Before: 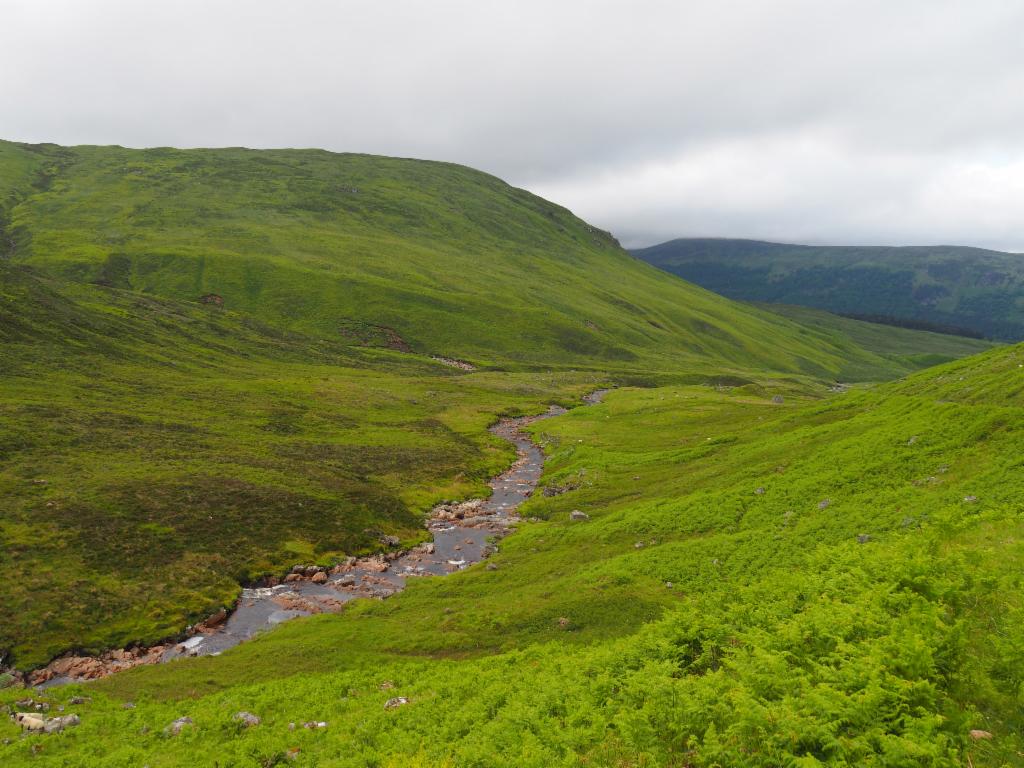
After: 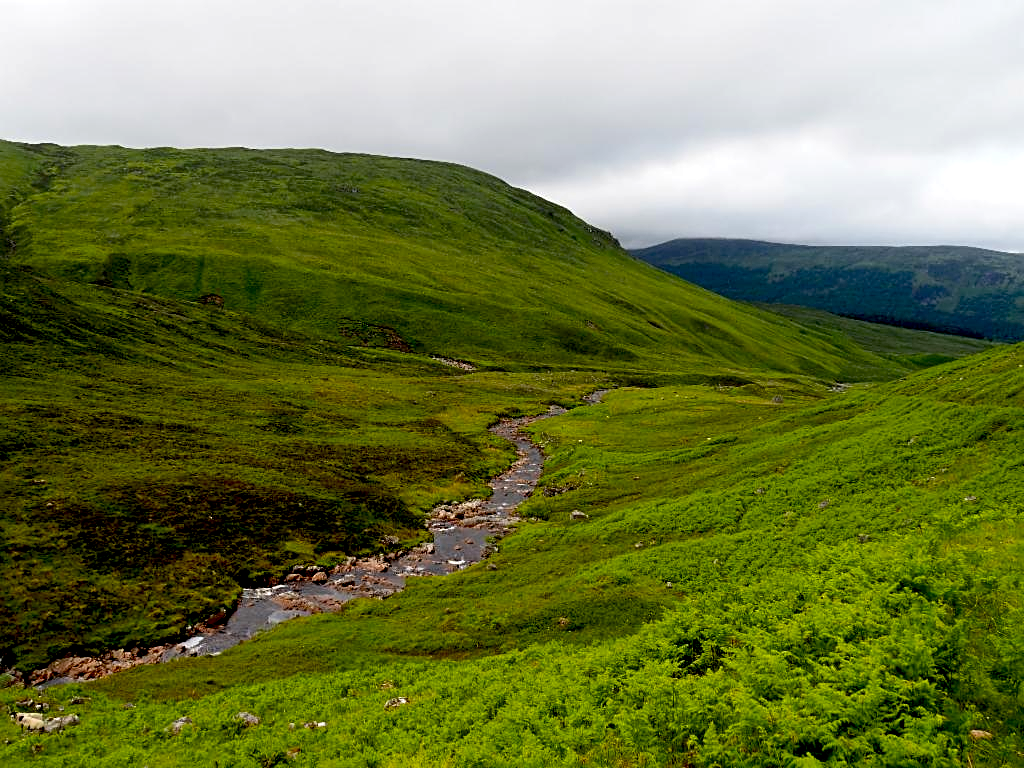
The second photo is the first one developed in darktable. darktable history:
sharpen: amount 0.498
tone equalizer: -8 EV -0.436 EV, -7 EV -0.404 EV, -6 EV -0.362 EV, -5 EV -0.211 EV, -3 EV 0.227 EV, -2 EV 0.343 EV, -1 EV 0.401 EV, +0 EV 0.4 EV, edges refinement/feathering 500, mask exposure compensation -1.57 EV, preserve details no
exposure: black level correction 0.045, exposure -0.232 EV, compensate highlight preservation false
